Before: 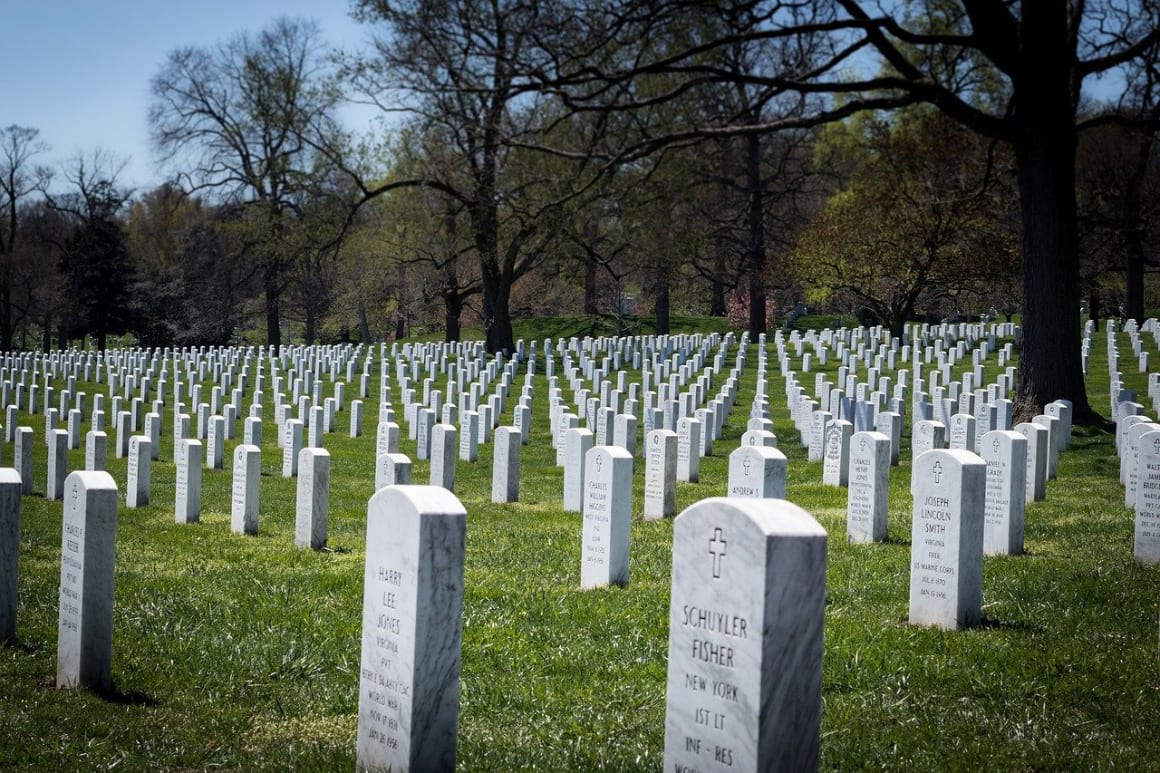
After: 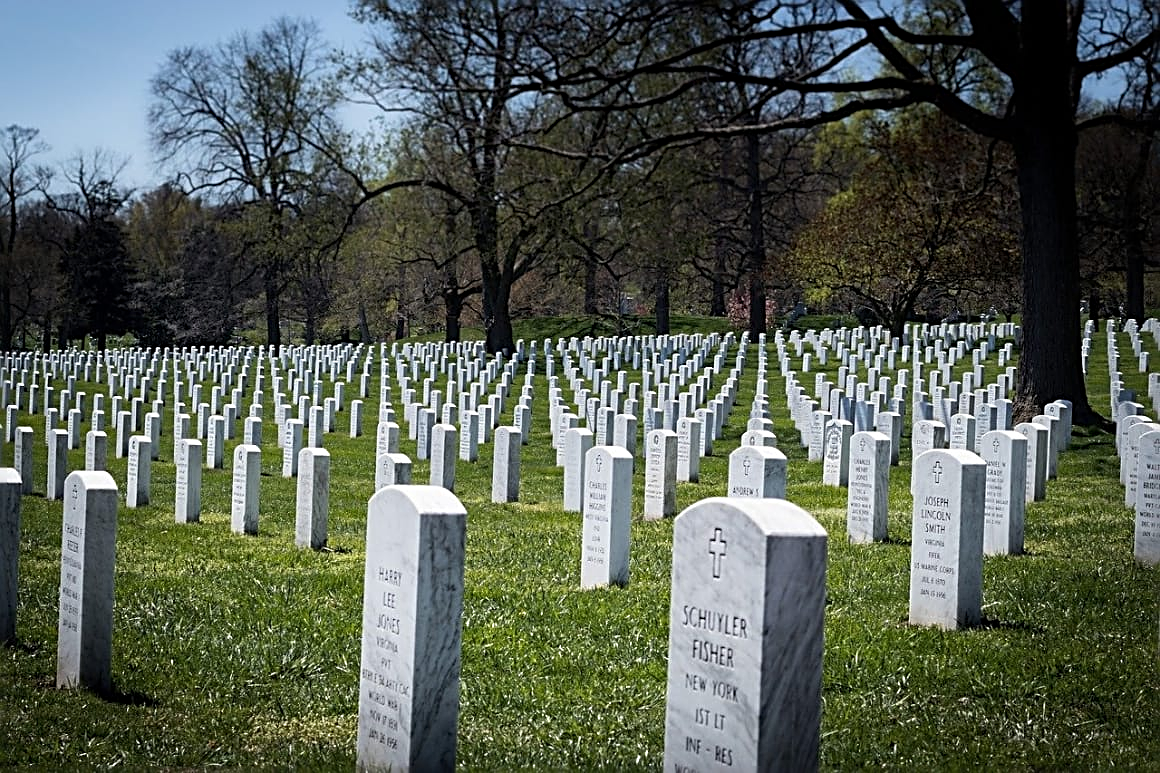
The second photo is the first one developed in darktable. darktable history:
sharpen: radius 2.795, amount 0.725
